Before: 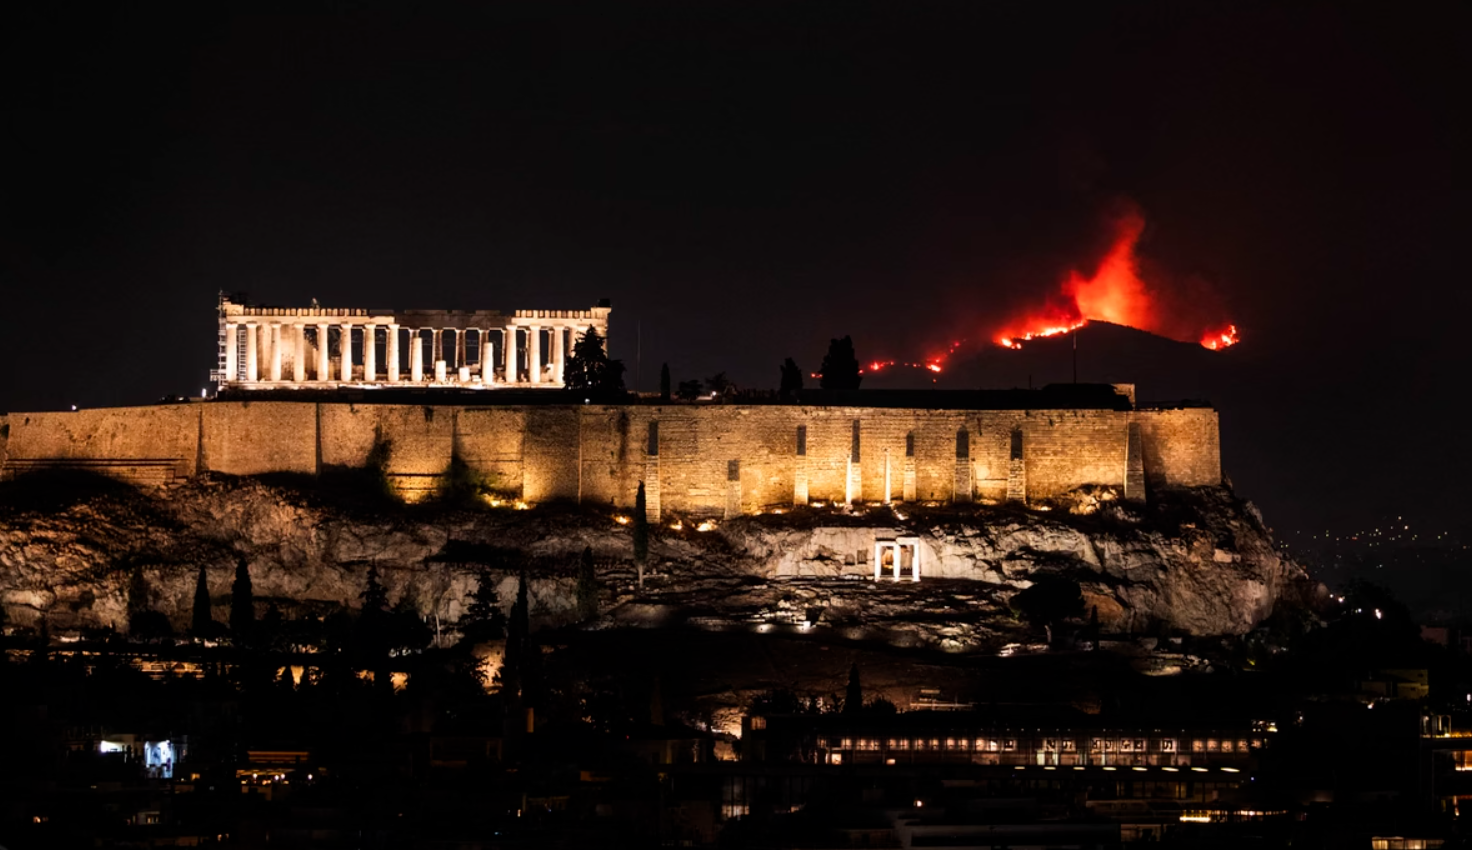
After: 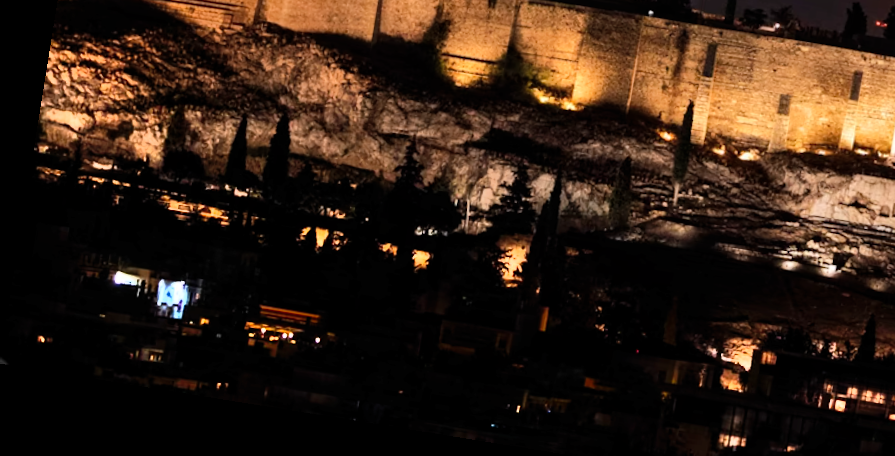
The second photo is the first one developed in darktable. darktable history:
rotate and perspective: rotation 9.12°, automatic cropping off
crop: top 44.483%, right 43.593%, bottom 12.892%
shadows and highlights: low approximation 0.01, soften with gaussian
